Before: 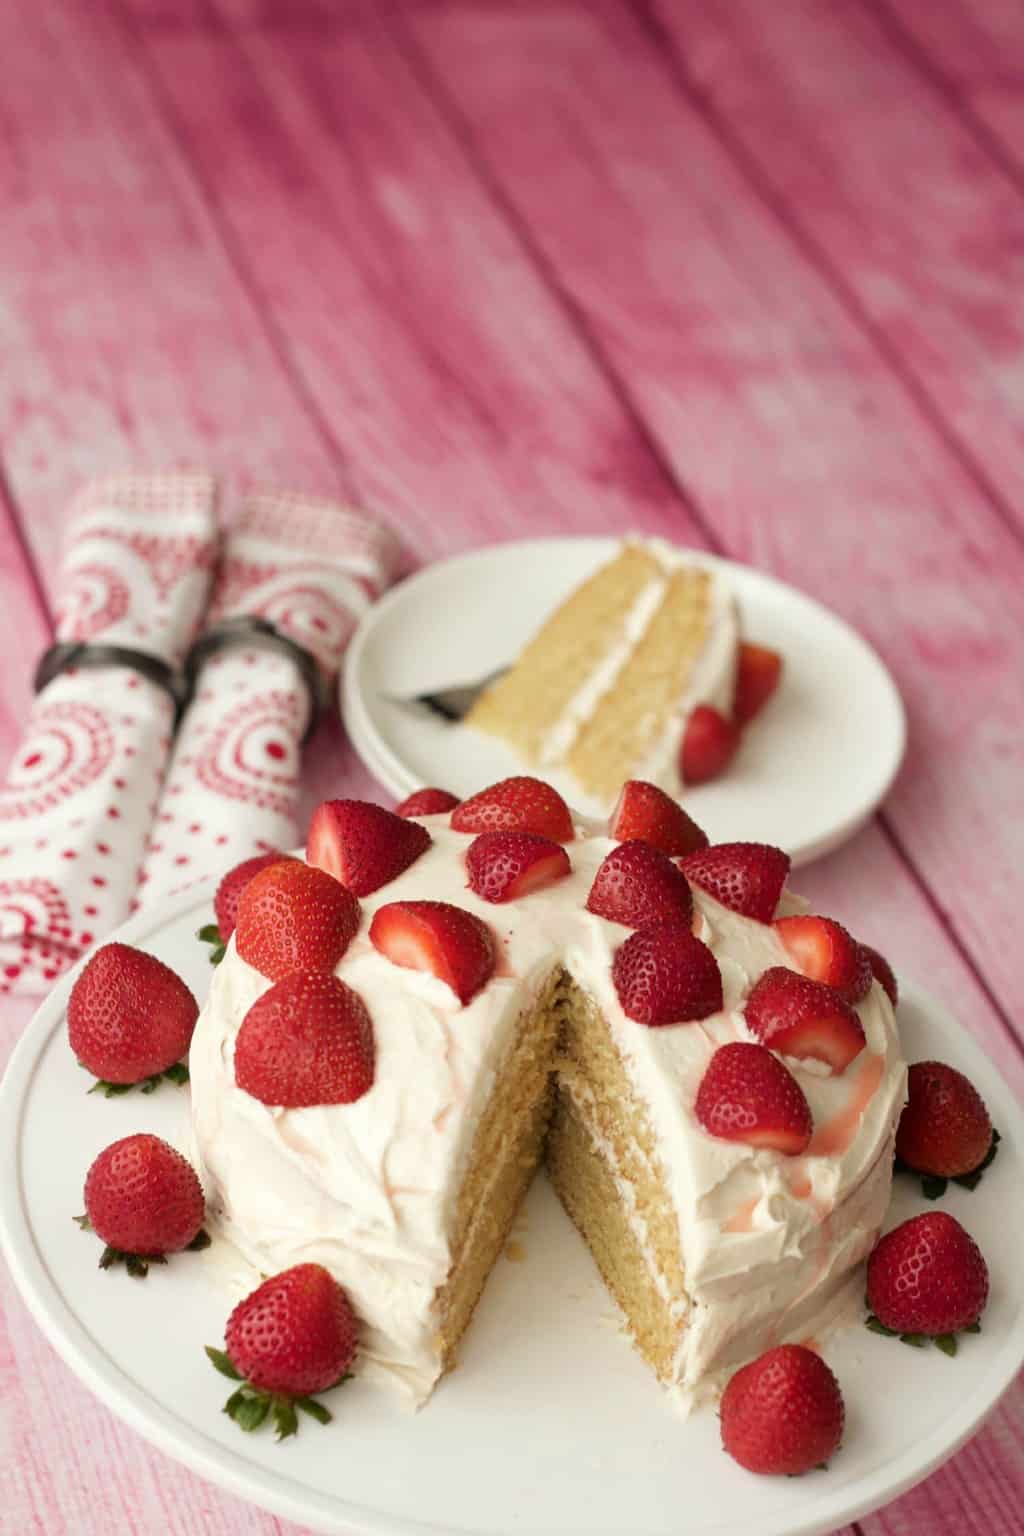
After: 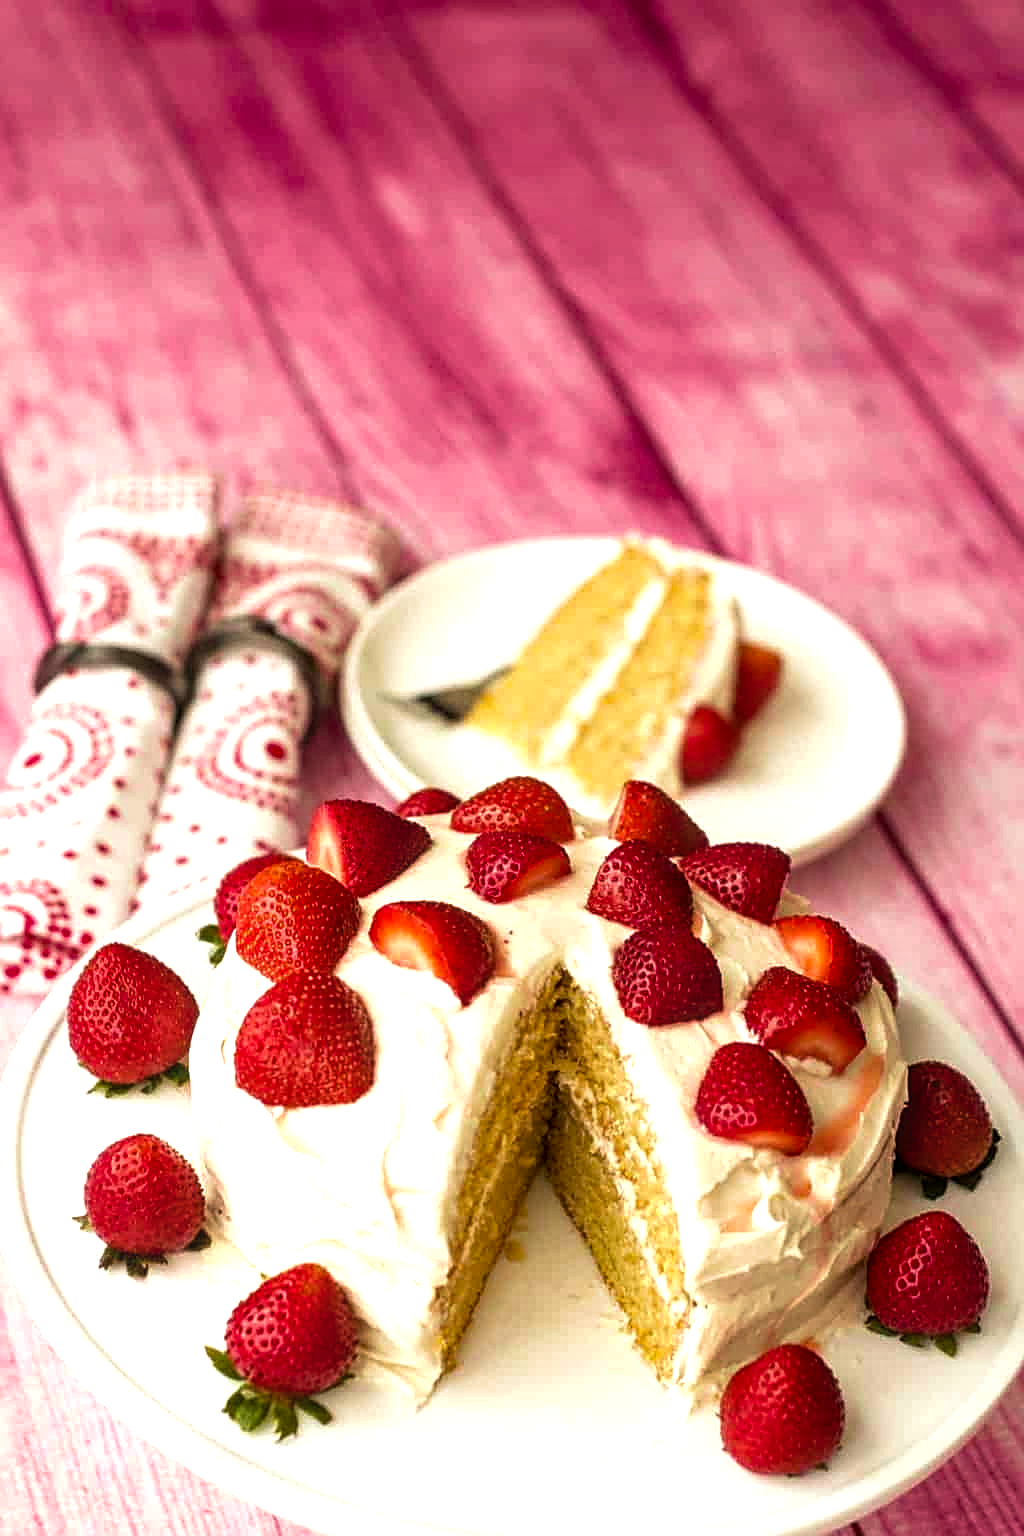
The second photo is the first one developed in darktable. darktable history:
color balance rgb: power › luminance 0.99%, power › chroma 0.406%, power › hue 31.11°, perceptual saturation grading › global saturation 30.062%, perceptual brilliance grading › highlights 16.303%, perceptual brilliance grading › shadows -14.023%, global vibrance 14.269%
velvia: on, module defaults
sharpen: on, module defaults
local contrast: detail 130%
